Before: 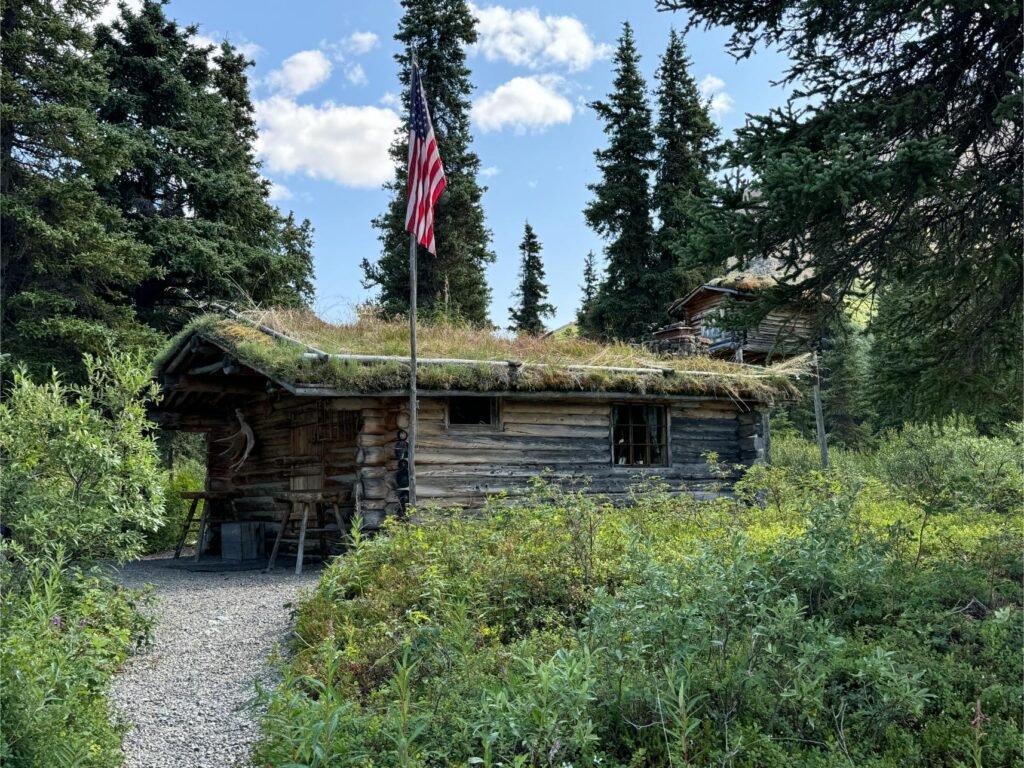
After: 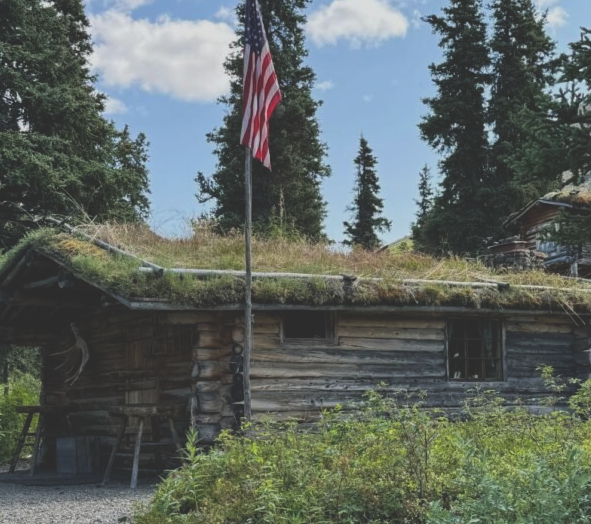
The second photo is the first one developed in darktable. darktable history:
crop: left 16.202%, top 11.208%, right 26.045%, bottom 20.557%
exposure: black level correction -0.036, exposure -0.497 EV, compensate highlight preservation false
